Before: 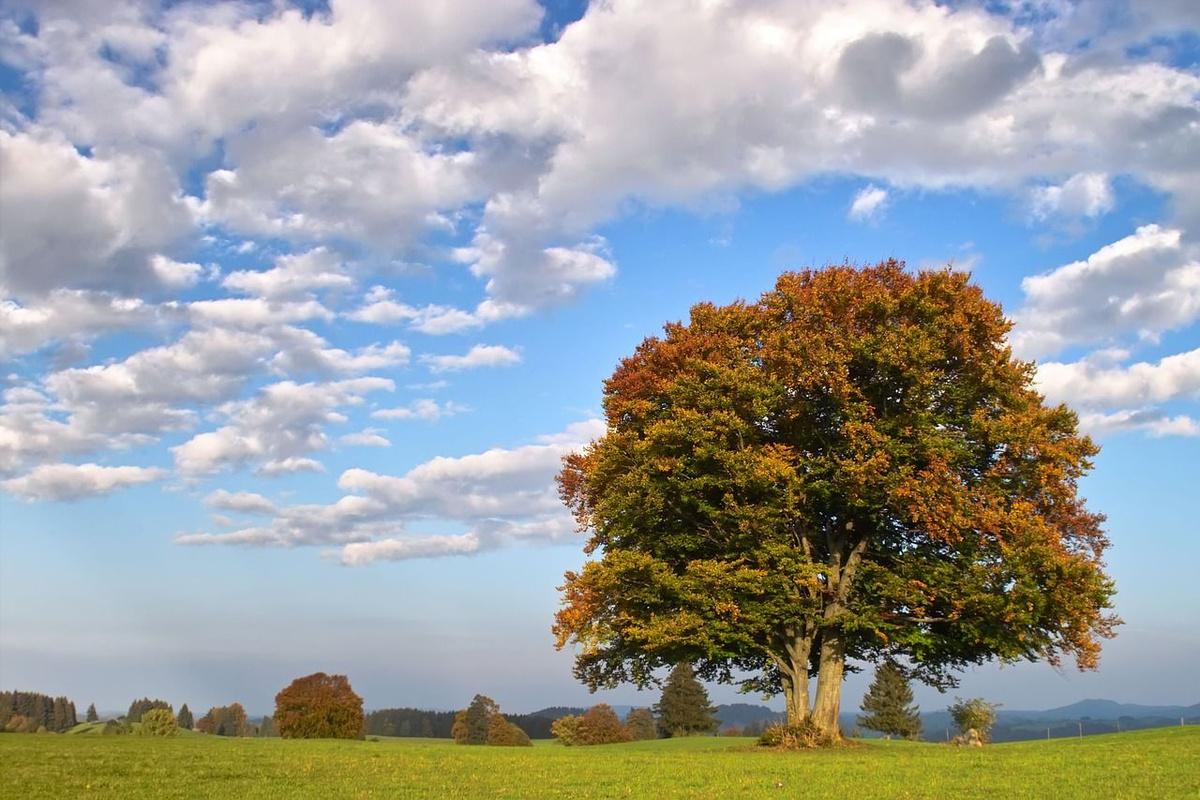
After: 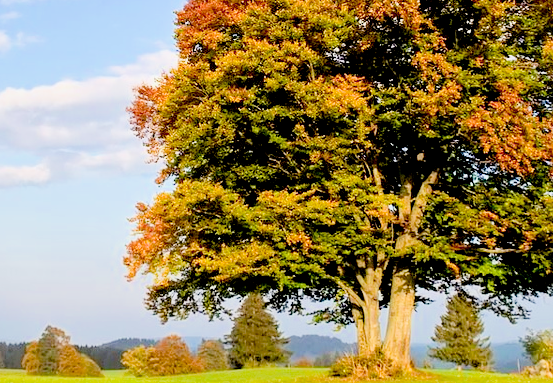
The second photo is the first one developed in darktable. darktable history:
crop: left 35.787%, top 46.247%, right 18.081%, bottom 5.856%
filmic rgb: black relative exposure -7.15 EV, white relative exposure 5.39 EV, hardness 3.02
color balance rgb: perceptual saturation grading › global saturation 0.877%, global vibrance 16.46%, saturation formula JzAzBz (2021)
exposure: black level correction 0.014, exposure 1.77 EV, compensate highlight preservation false
